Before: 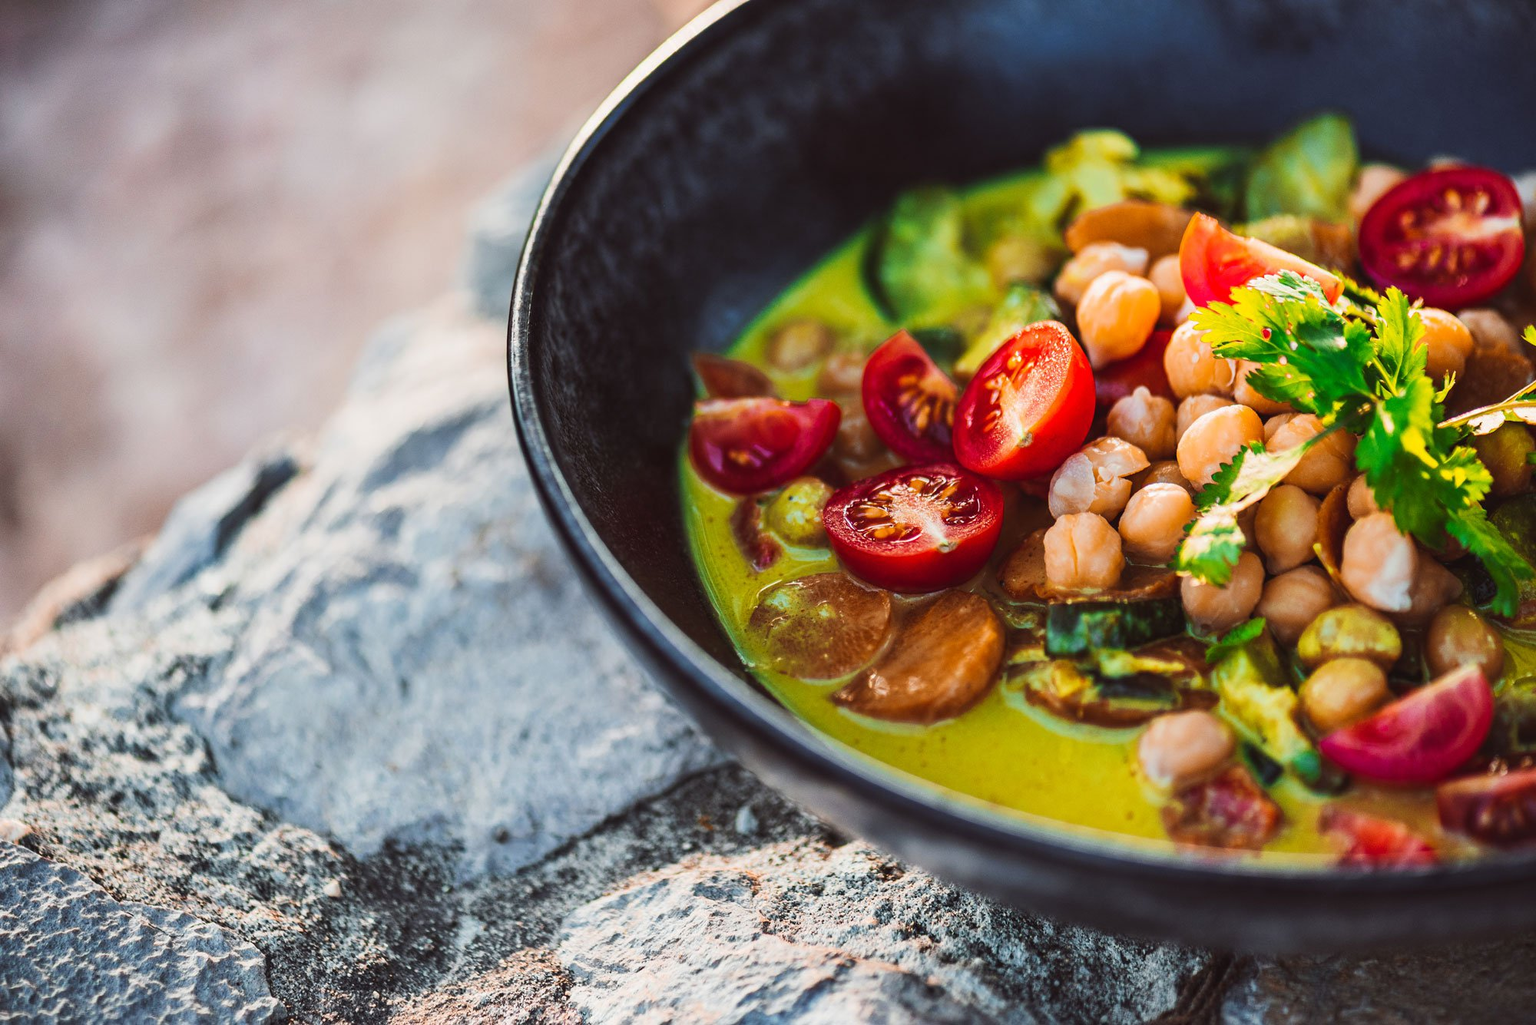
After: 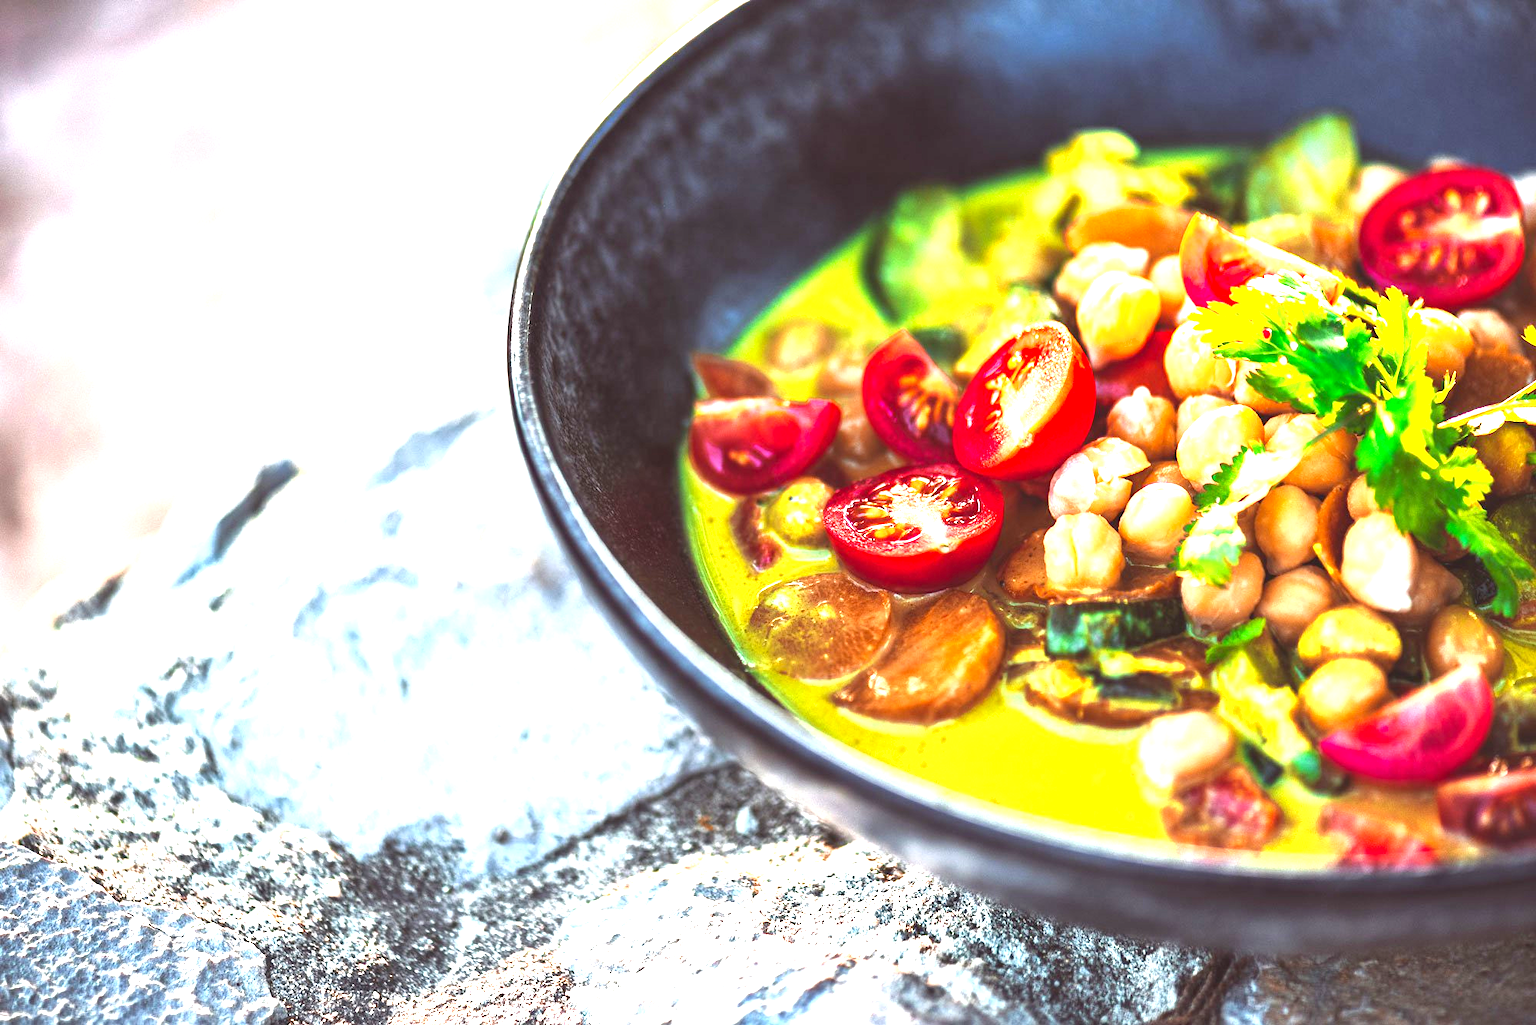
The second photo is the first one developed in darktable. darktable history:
shadows and highlights: shadows 25, highlights -25
levels: levels [0, 0.48, 0.961]
exposure: black level correction 0, exposure 1.675 EV, compensate exposure bias true, compensate highlight preservation false
